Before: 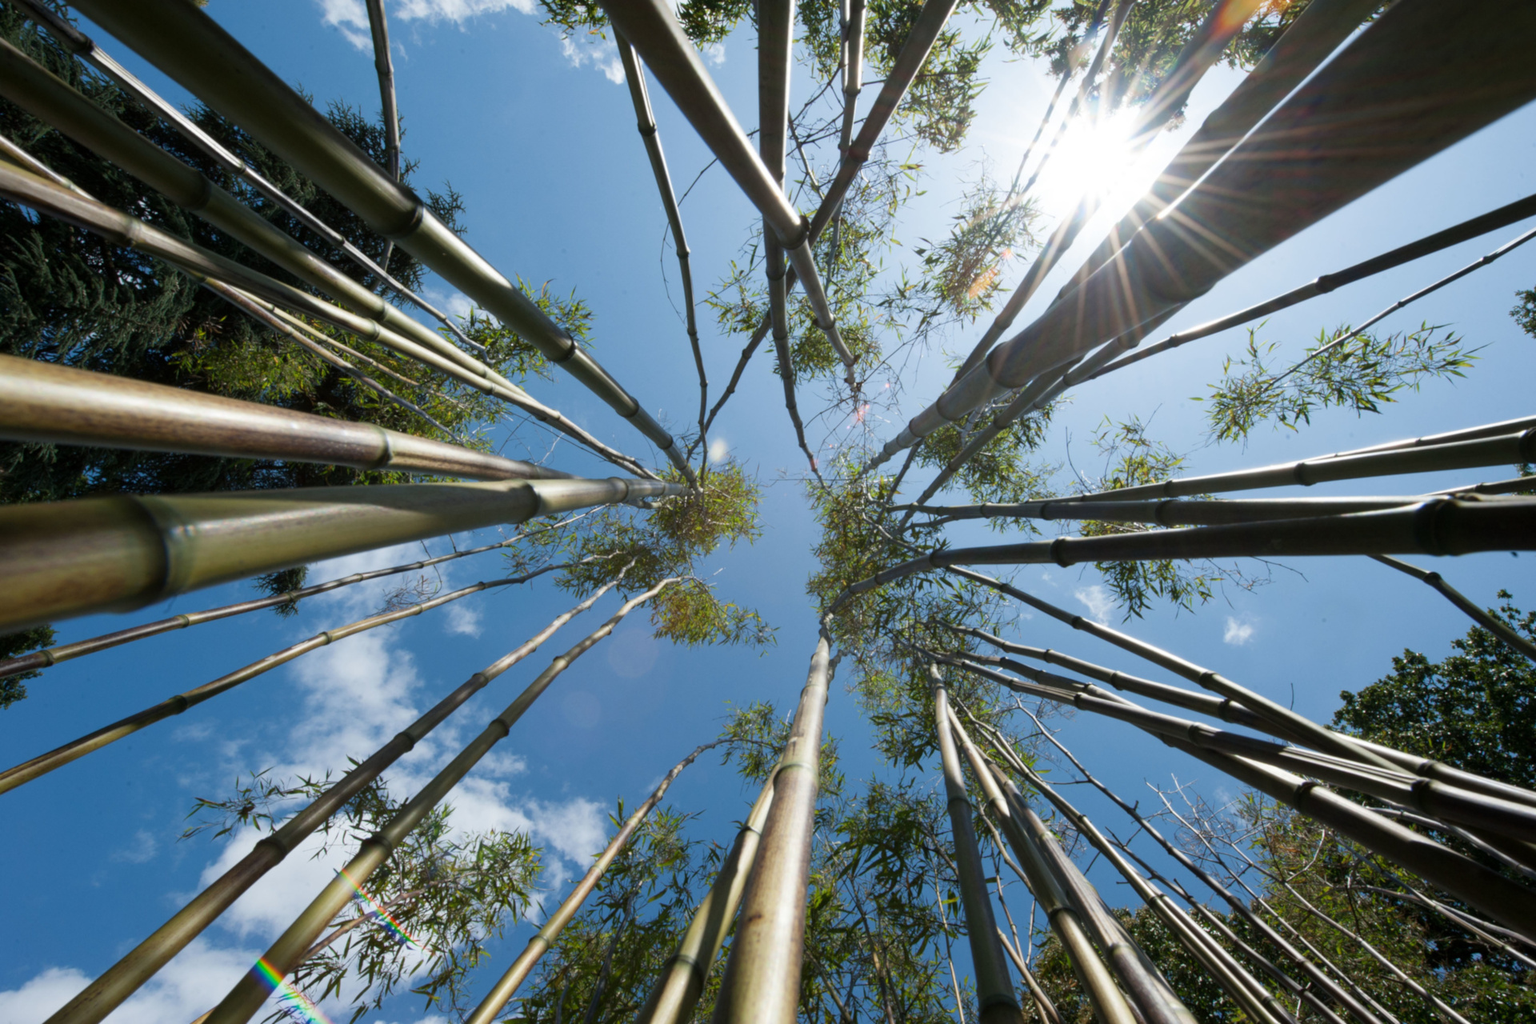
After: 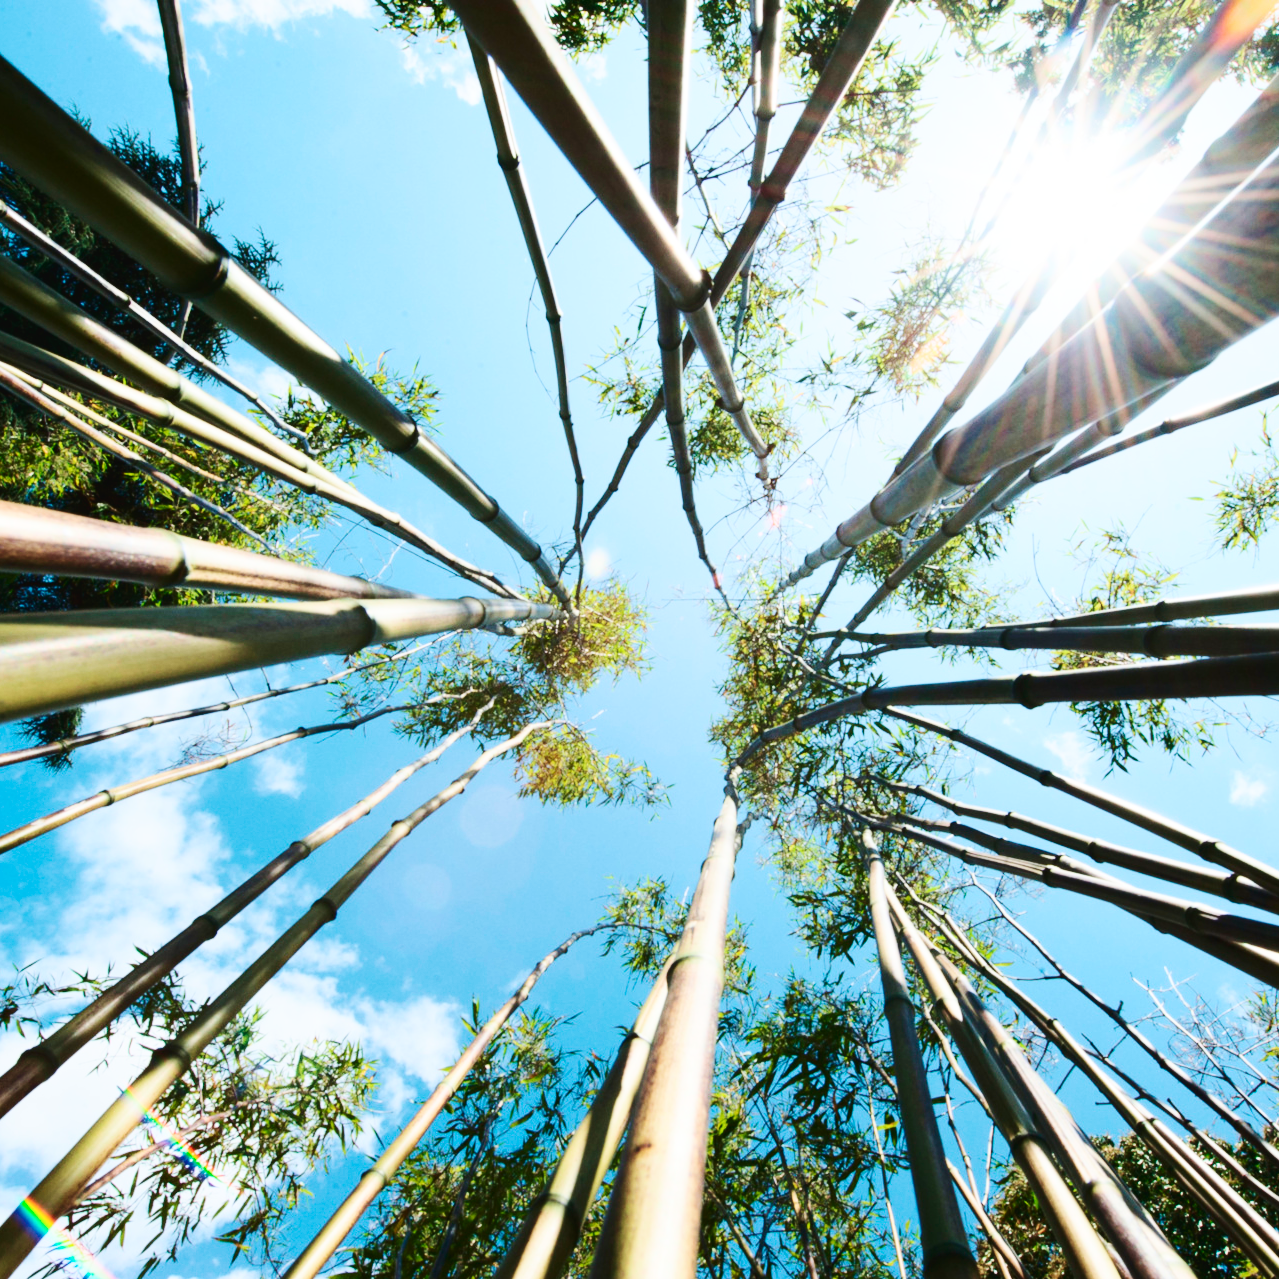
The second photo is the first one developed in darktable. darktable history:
contrast brightness saturation: contrast 0.287
velvia: on, module defaults
crop and rotate: left 15.643%, right 17.706%
base curve: curves: ch0 [(0, 0.007) (0.028, 0.063) (0.121, 0.311) (0.46, 0.743) (0.859, 0.957) (1, 1)], preserve colors none
